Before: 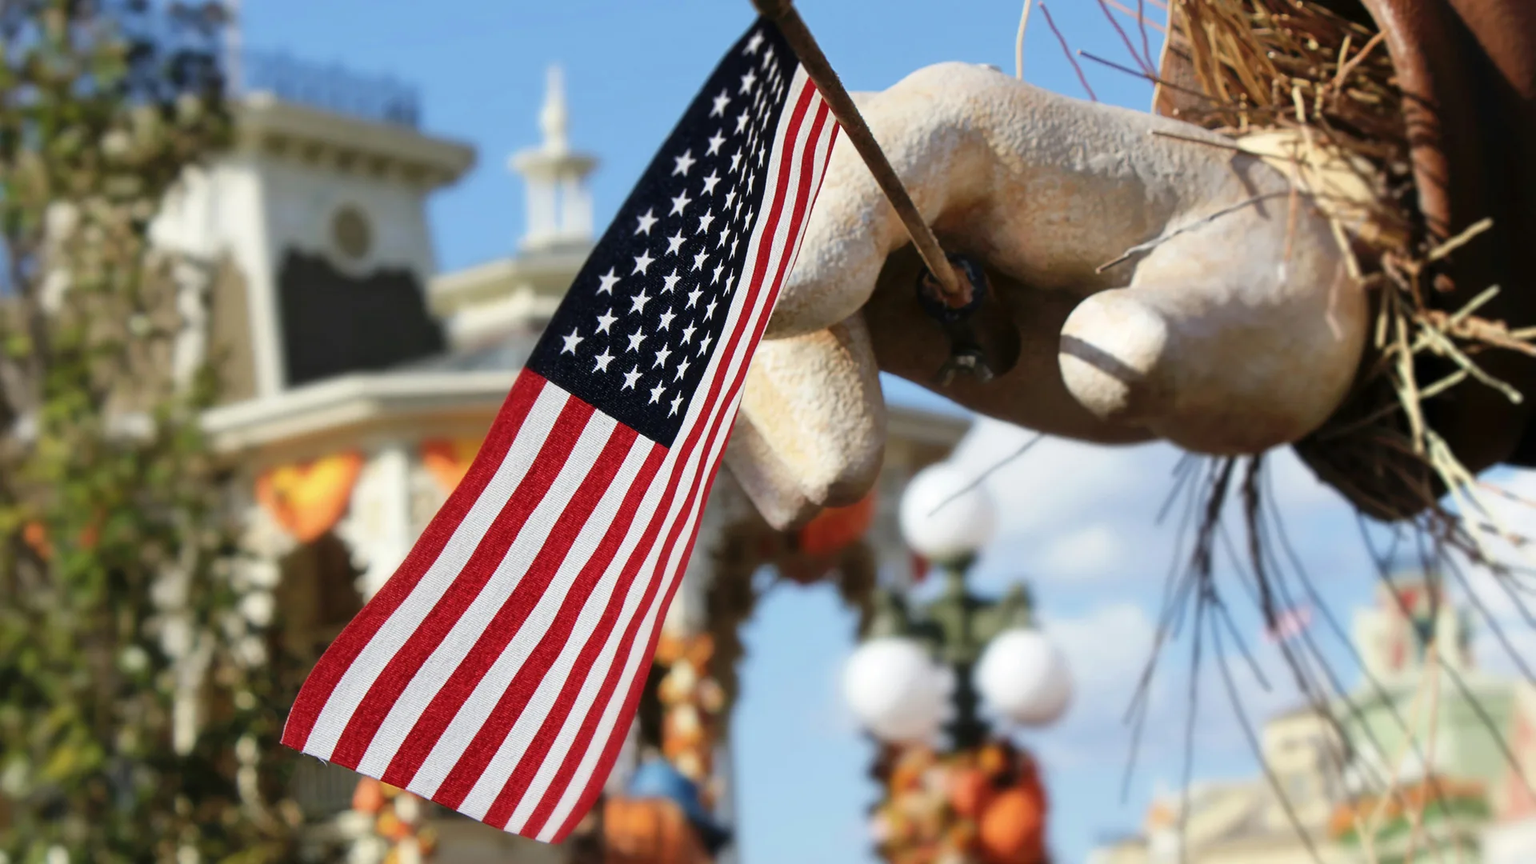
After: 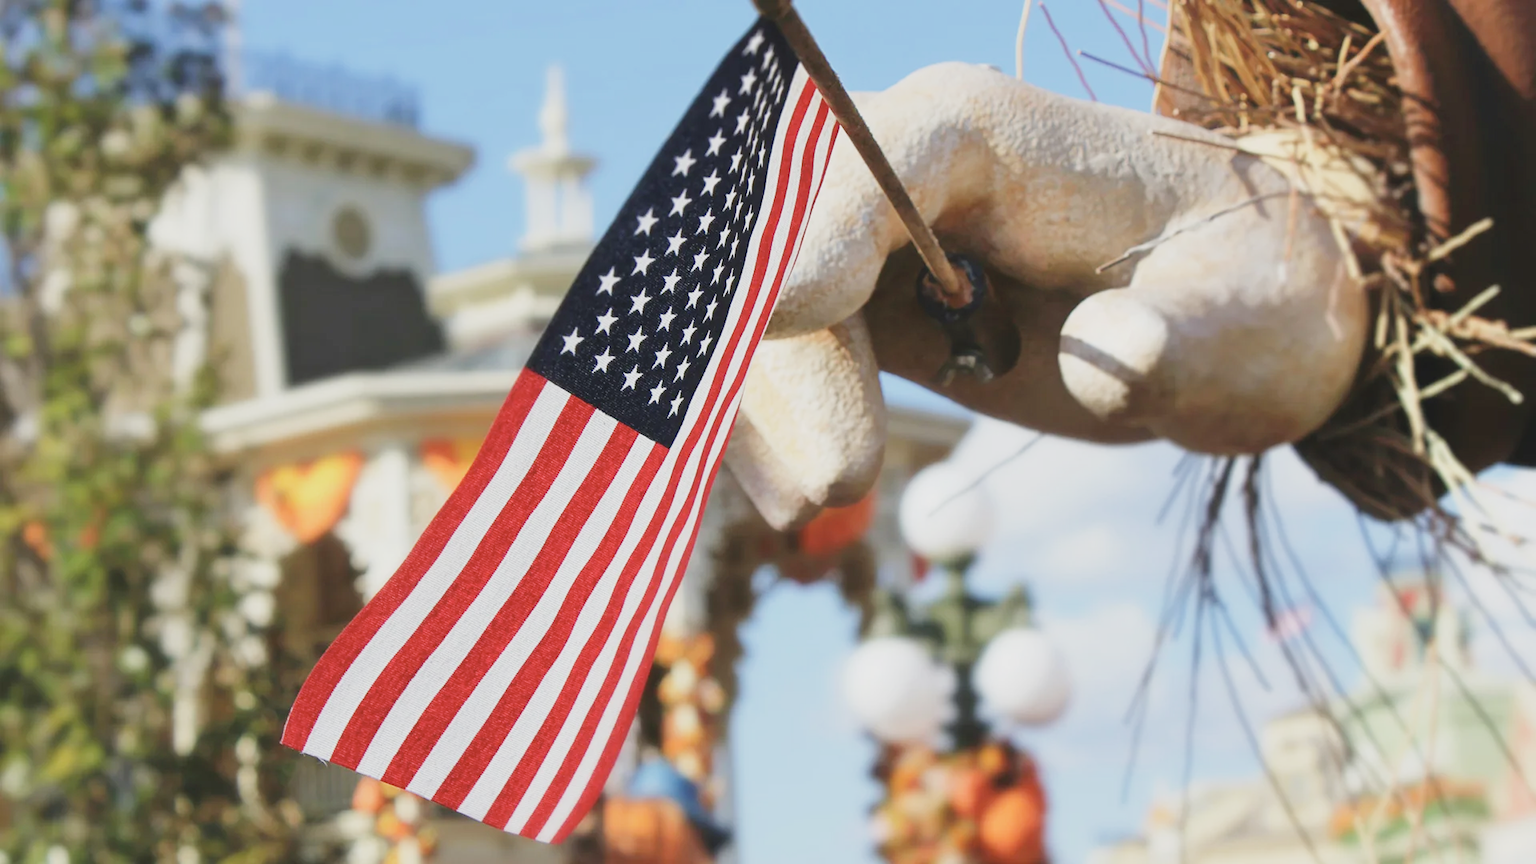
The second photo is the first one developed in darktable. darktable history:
base curve: curves: ch0 [(0, 0) (0.204, 0.334) (0.55, 0.733) (1, 1)], preserve colors none
contrast brightness saturation: contrast -0.164, brightness 0.041, saturation -0.117
